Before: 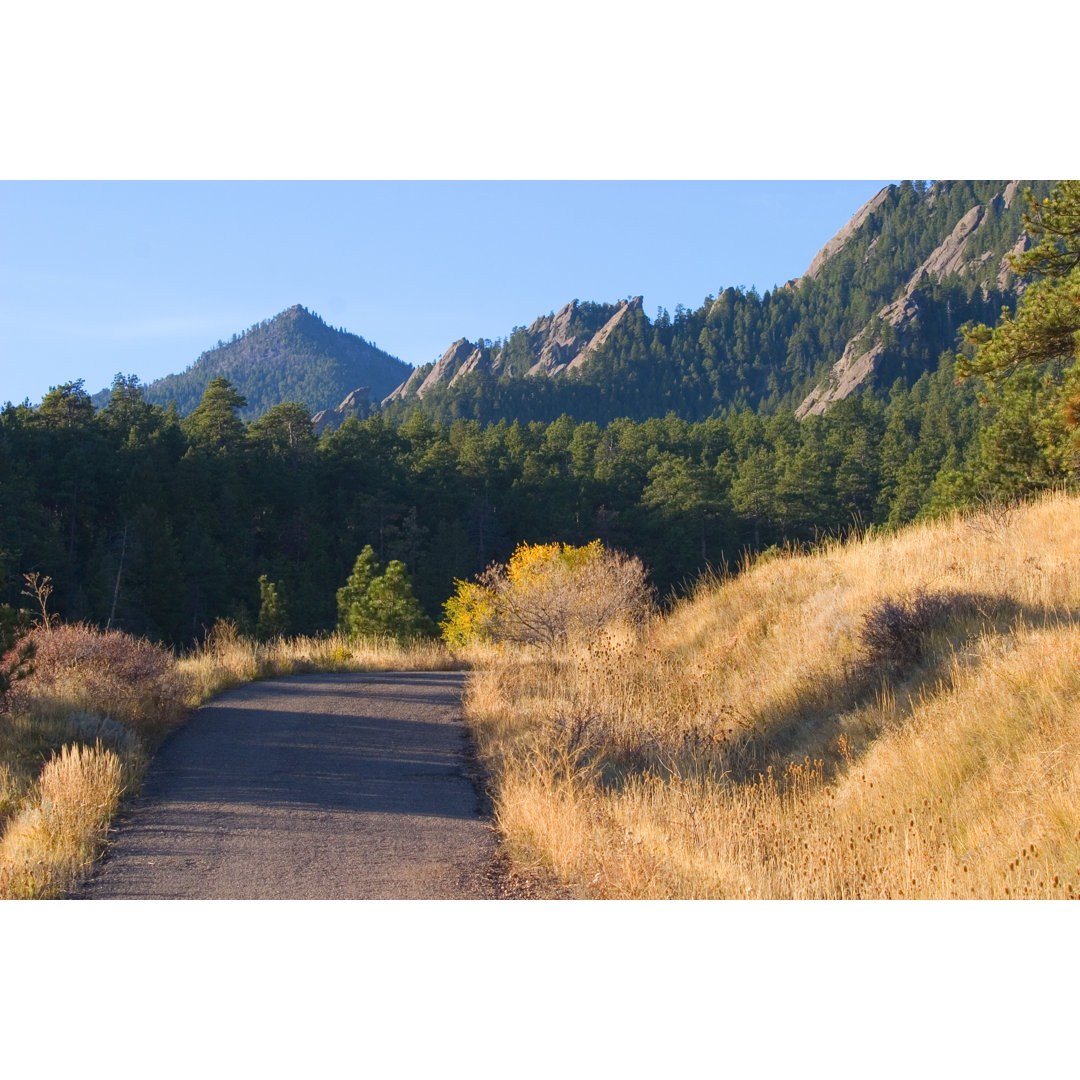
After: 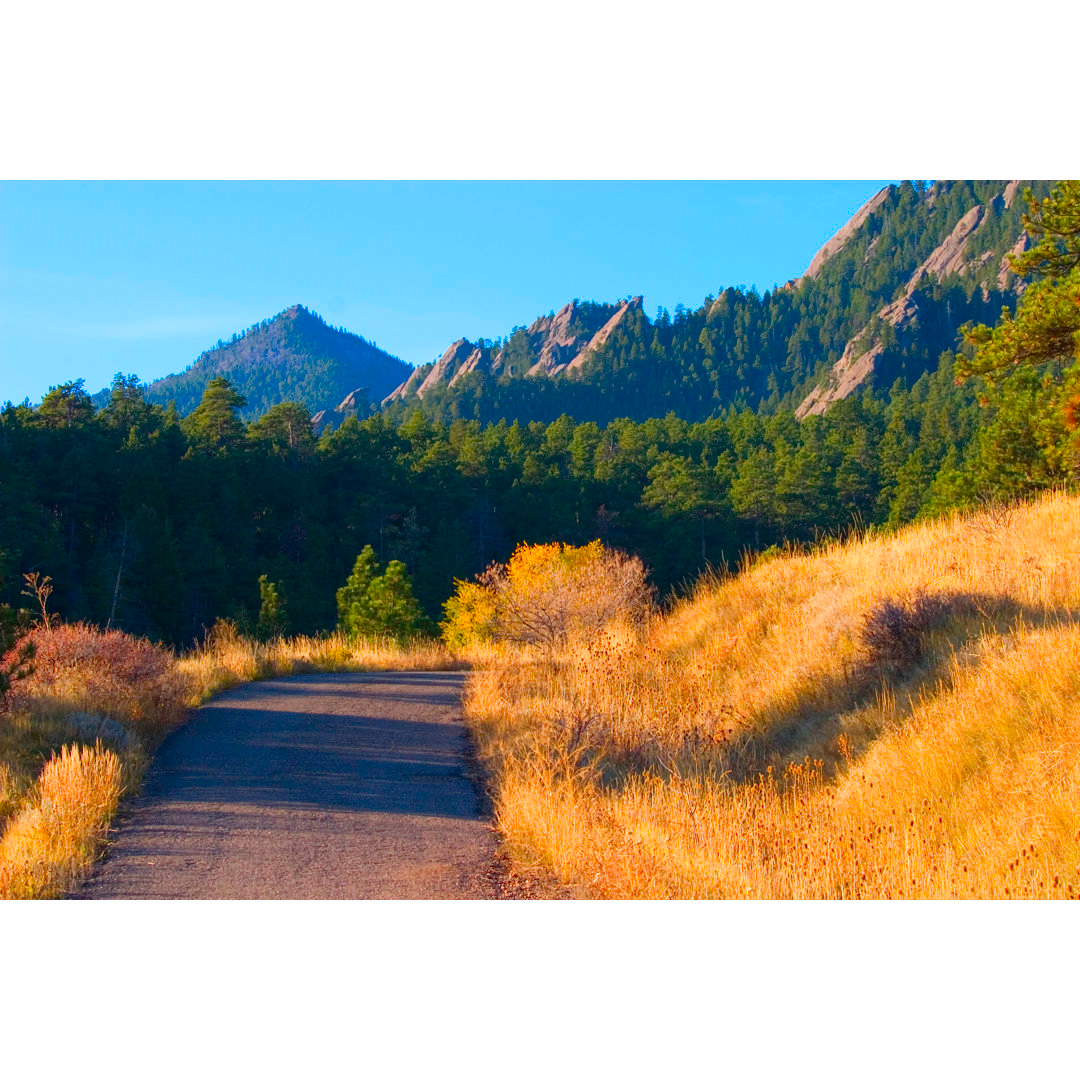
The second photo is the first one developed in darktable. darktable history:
contrast brightness saturation: saturation 0.501
